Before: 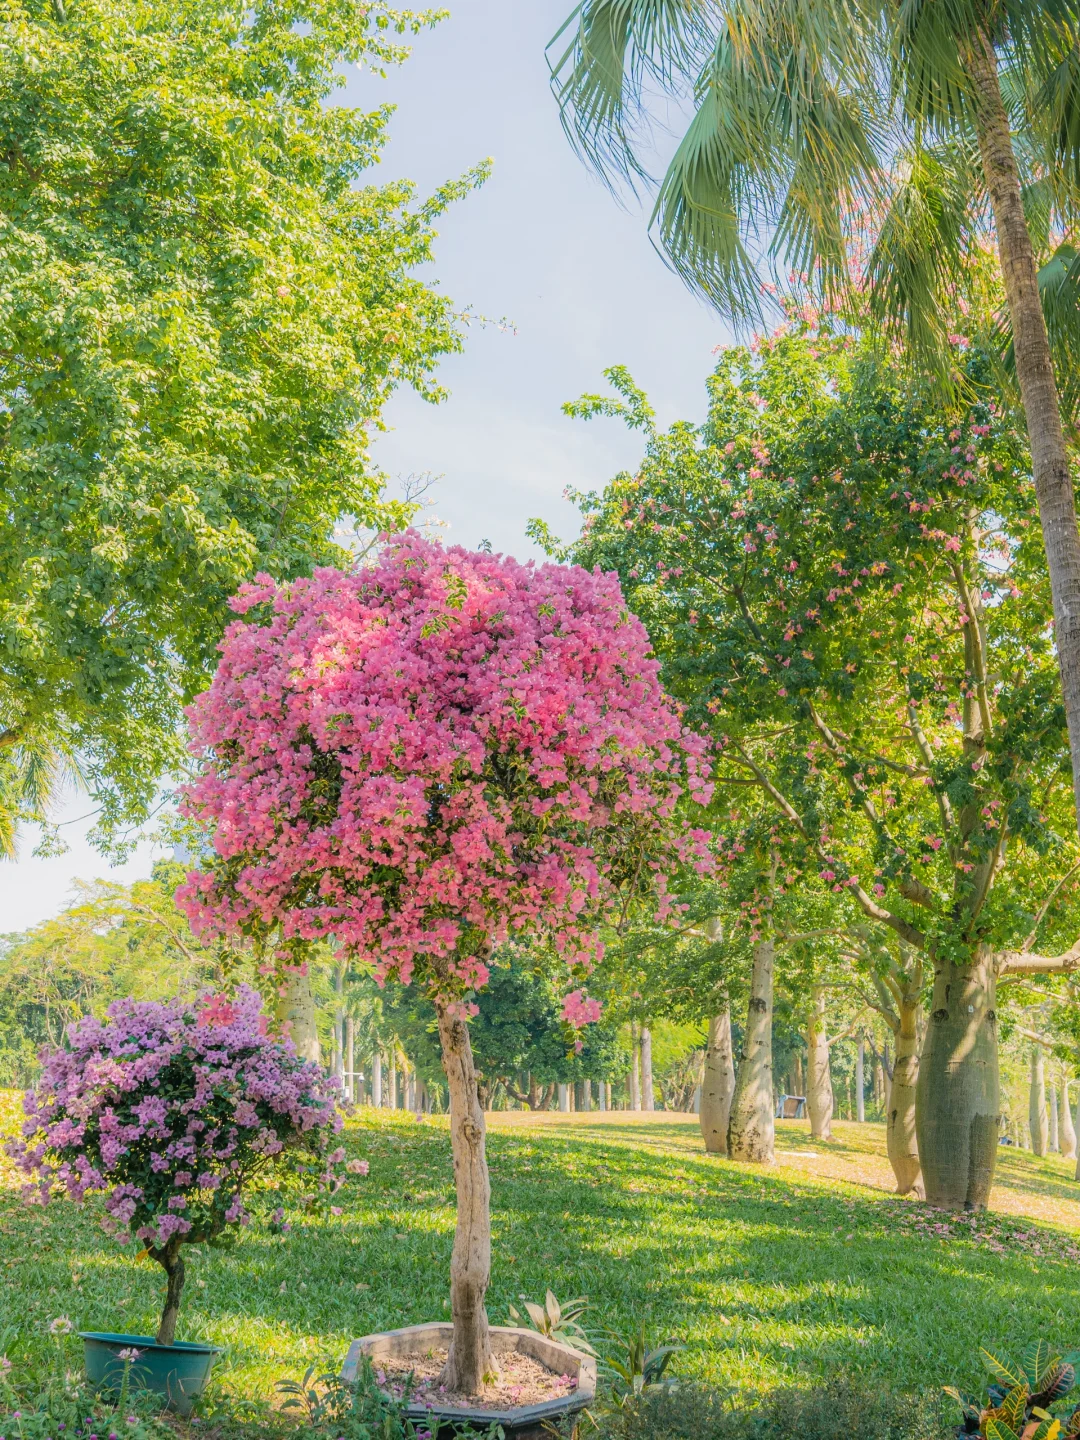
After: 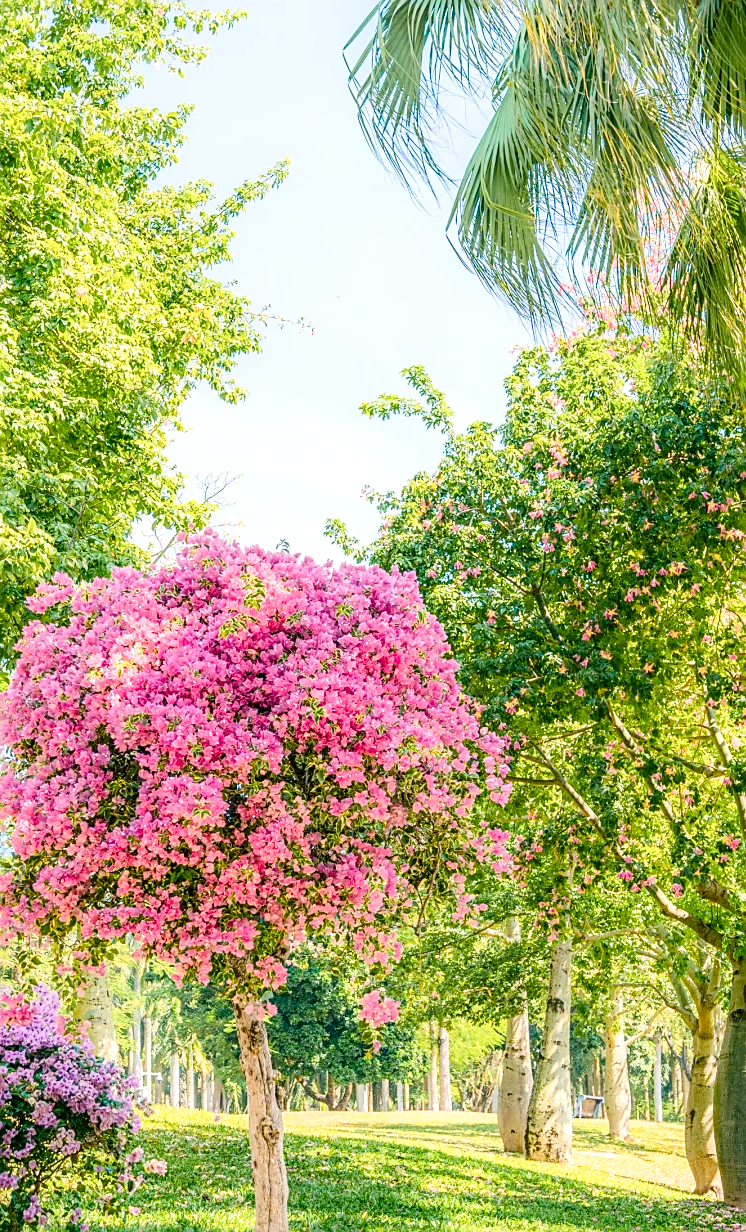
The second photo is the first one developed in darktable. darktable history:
local contrast: on, module defaults
crop: left 18.713%, right 12.123%, bottom 14.386%
tone curve: curves: ch0 [(0, 0) (0.003, 0.025) (0.011, 0.025) (0.025, 0.025) (0.044, 0.026) (0.069, 0.033) (0.1, 0.053) (0.136, 0.078) (0.177, 0.108) (0.224, 0.153) (0.277, 0.213) (0.335, 0.286) (0.399, 0.372) (0.468, 0.467) (0.543, 0.565) (0.623, 0.675) (0.709, 0.775) (0.801, 0.863) (0.898, 0.936) (1, 1)], color space Lab, independent channels, preserve colors none
sharpen: on, module defaults
color balance rgb: perceptual saturation grading › global saturation 25.272%, perceptual saturation grading › highlights -50.176%, perceptual saturation grading › shadows 30.349%, perceptual brilliance grading › global brilliance 9.505%, perceptual brilliance grading › shadows 15.002%, global vibrance 20%
